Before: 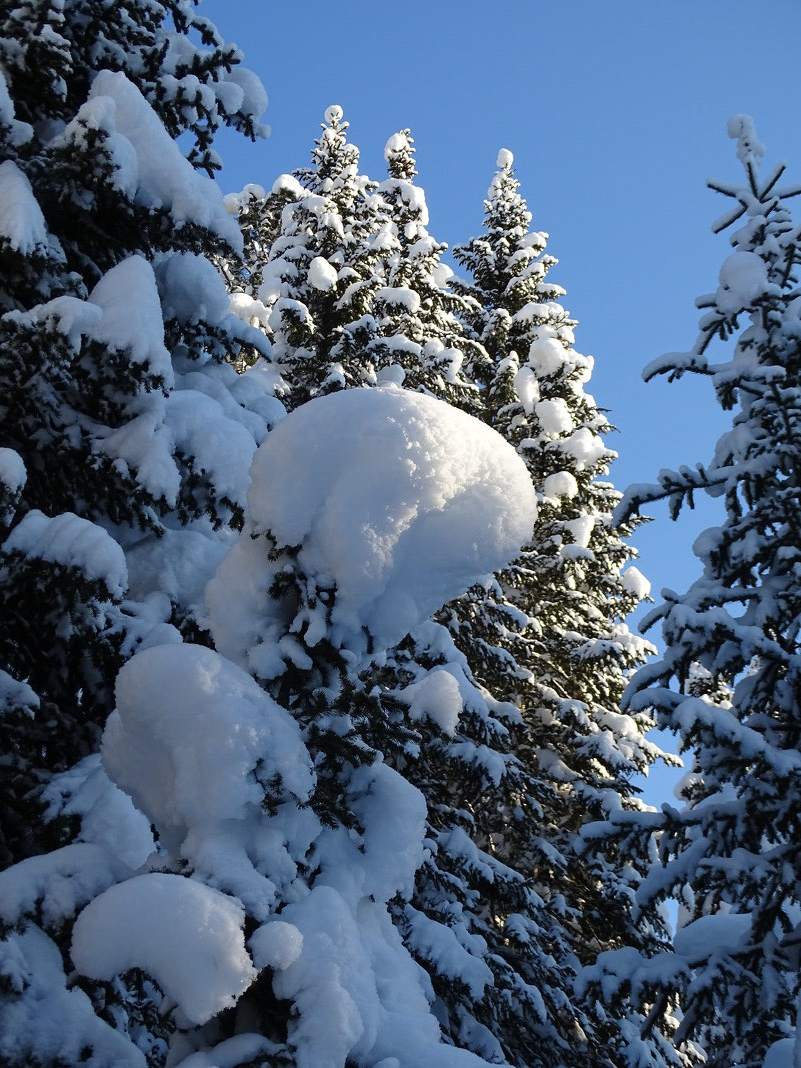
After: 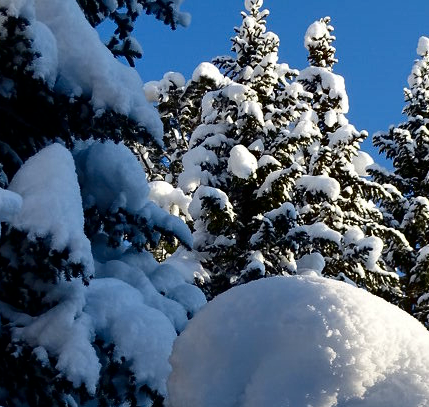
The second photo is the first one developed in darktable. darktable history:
contrast brightness saturation: contrast 0.13, brightness -0.236, saturation 0.145
shadows and highlights: shadows 39.41, highlights -55.85, low approximation 0.01, soften with gaussian
crop: left 10.056%, top 10.499%, right 36.38%, bottom 51.372%
exposure: black level correction 0.001, compensate highlight preservation false
